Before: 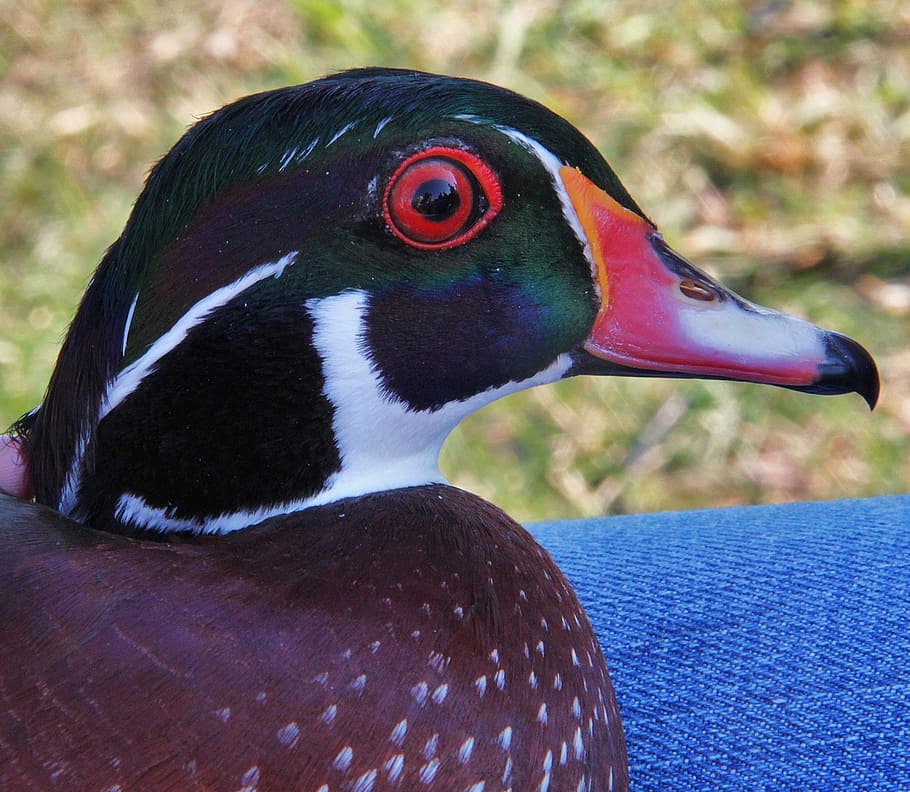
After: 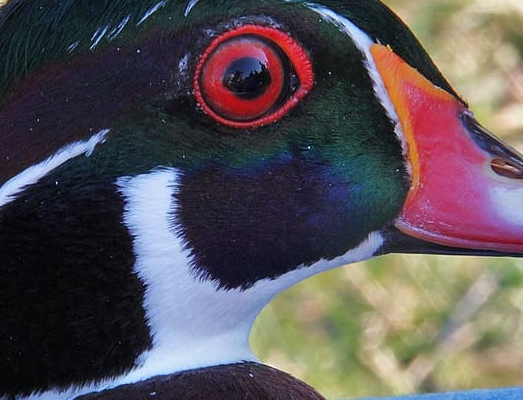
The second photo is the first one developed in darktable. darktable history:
crop: left 20.879%, top 15.518%, right 21.603%, bottom 33.896%
